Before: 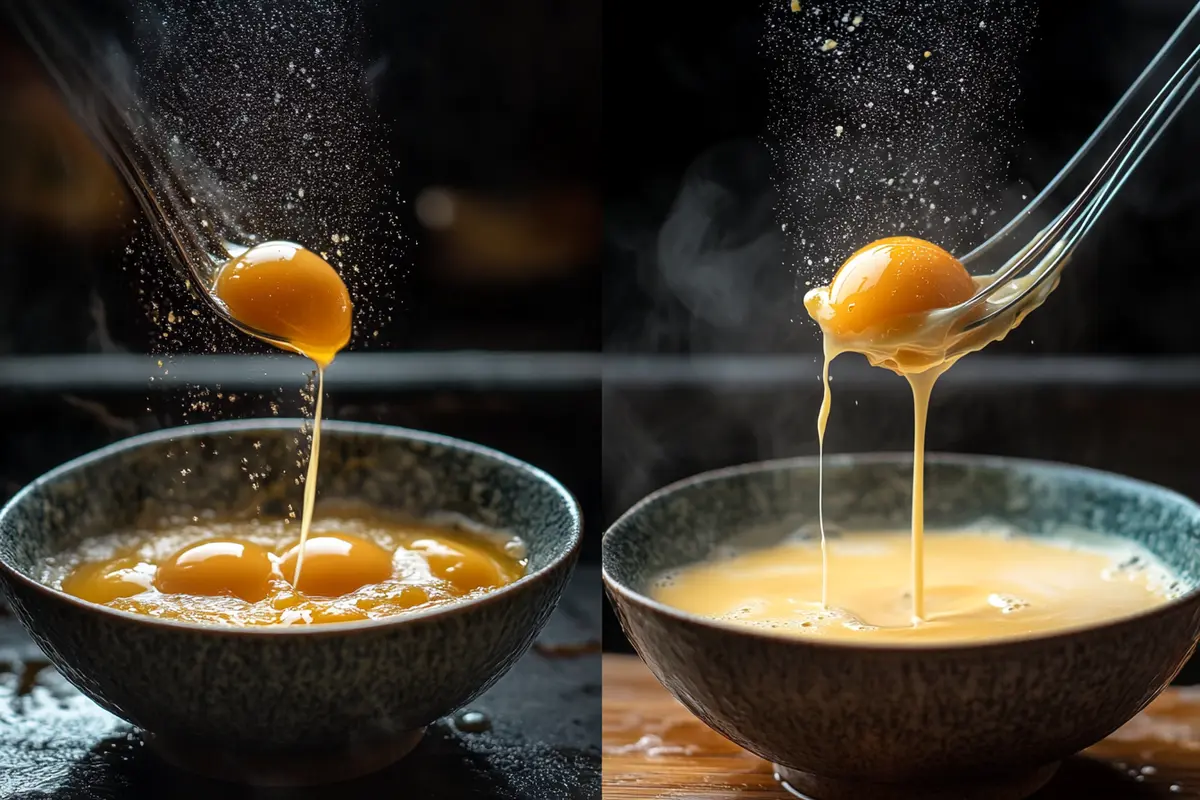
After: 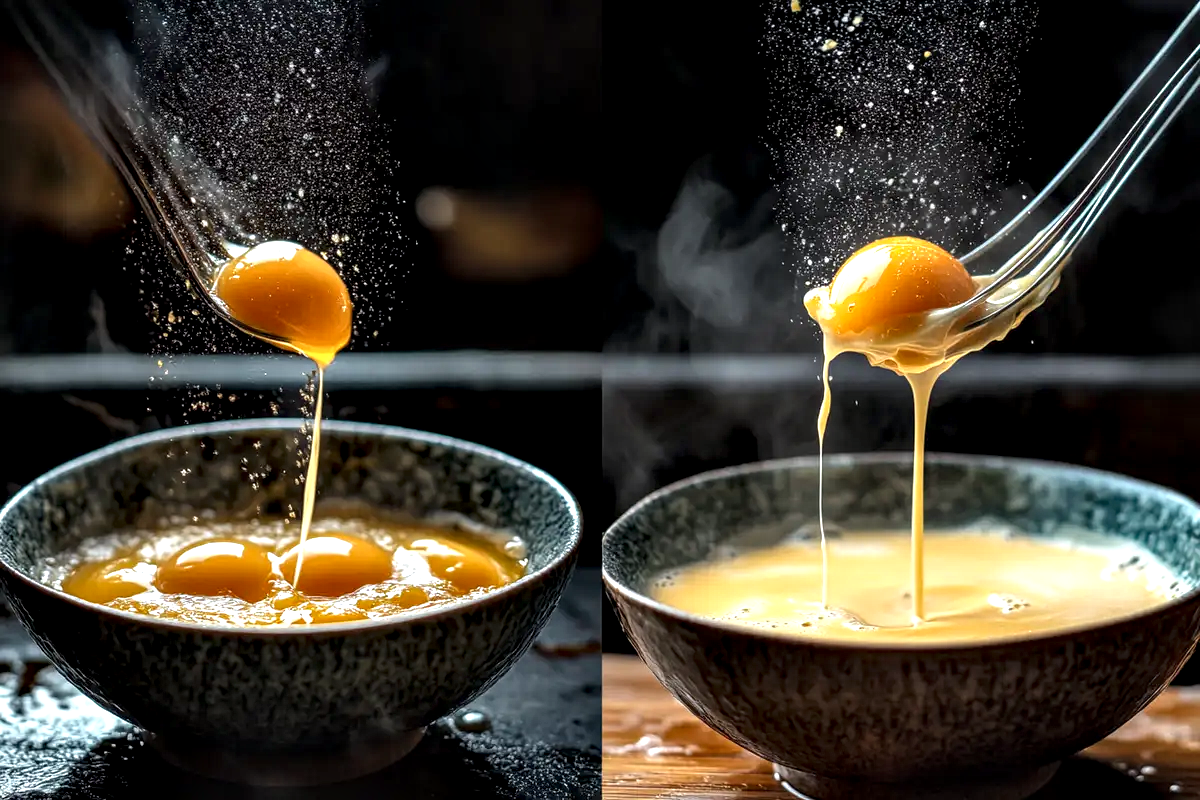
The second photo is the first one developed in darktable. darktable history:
local contrast: on, module defaults
contrast equalizer: octaves 7, y [[0.6 ×6], [0.55 ×6], [0 ×6], [0 ×6], [0 ×6]]
